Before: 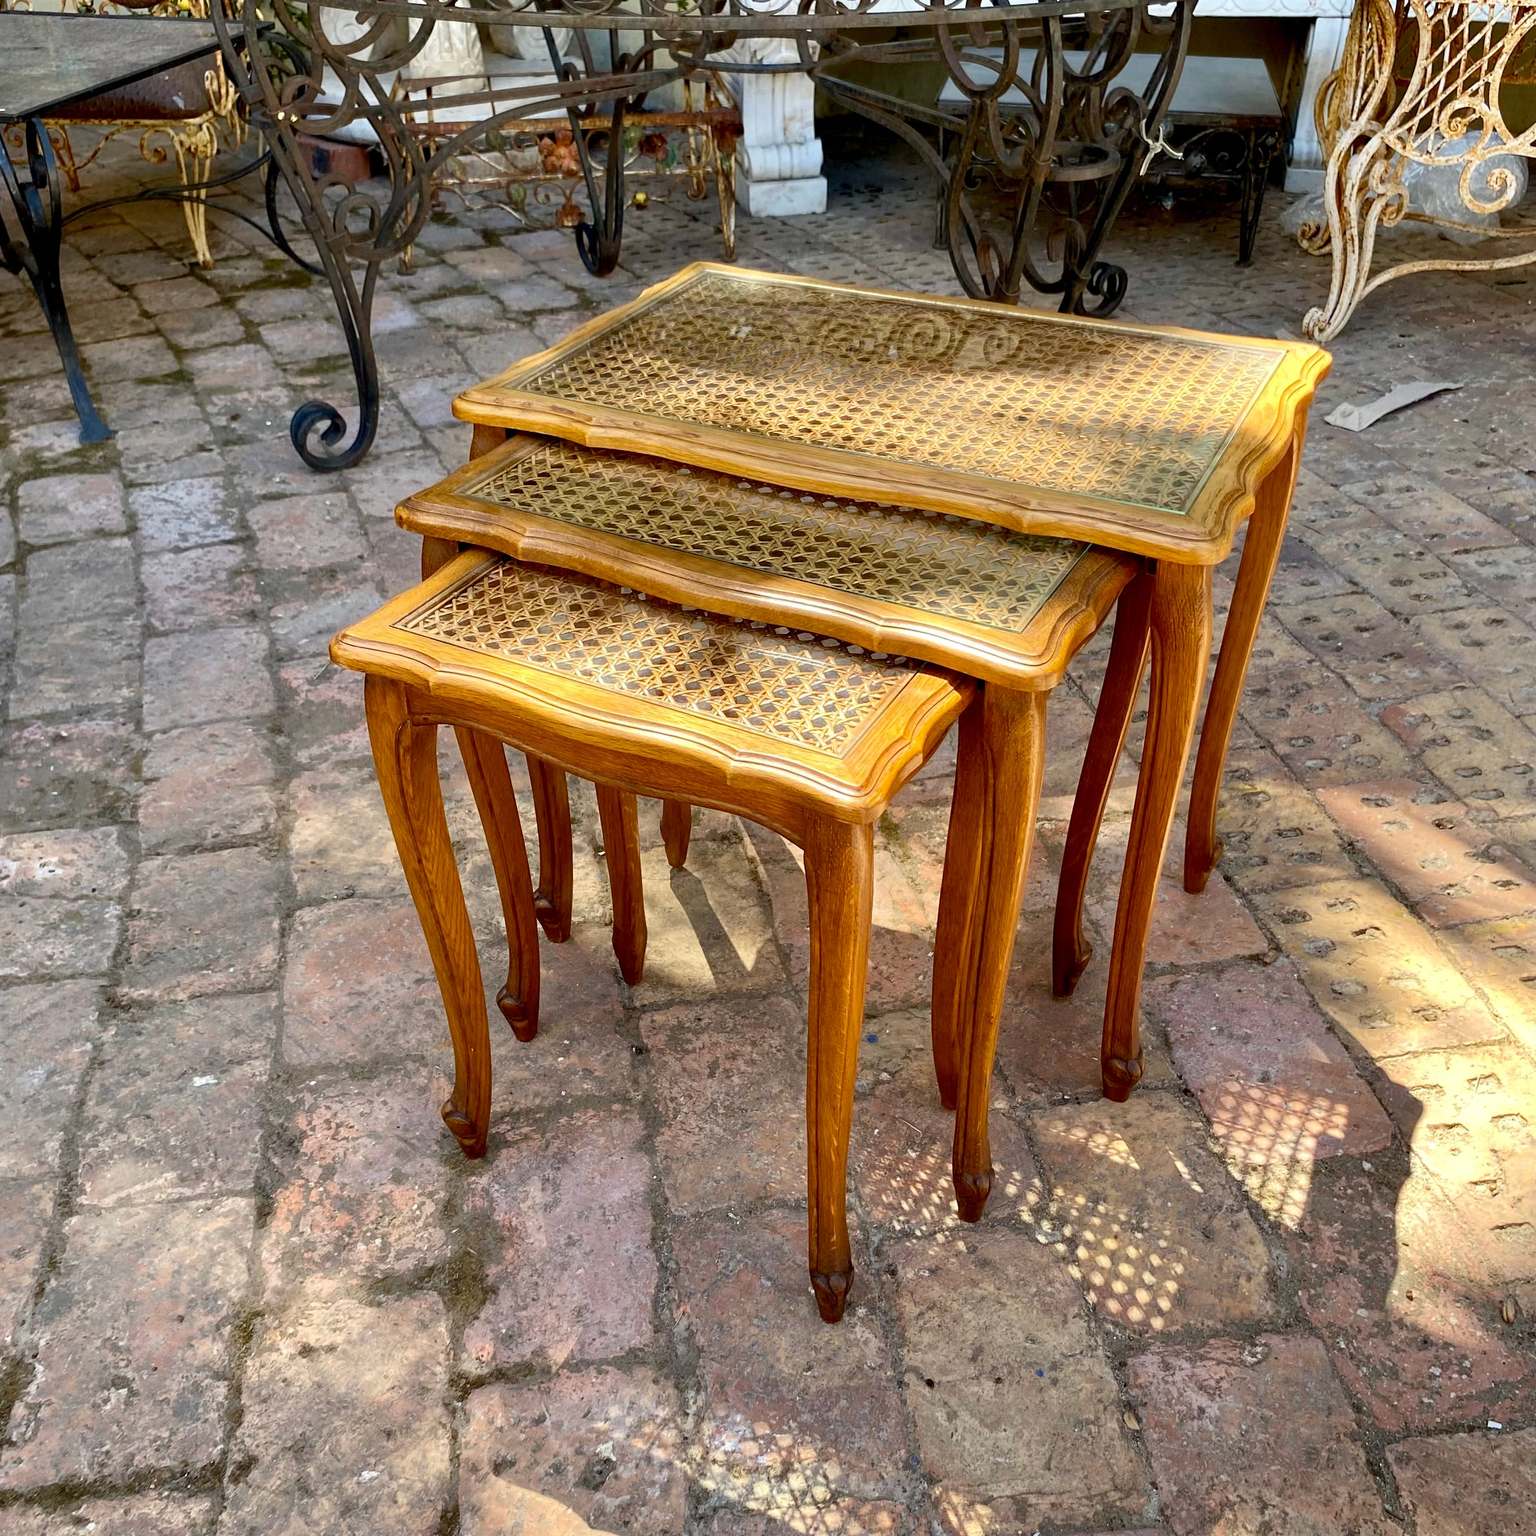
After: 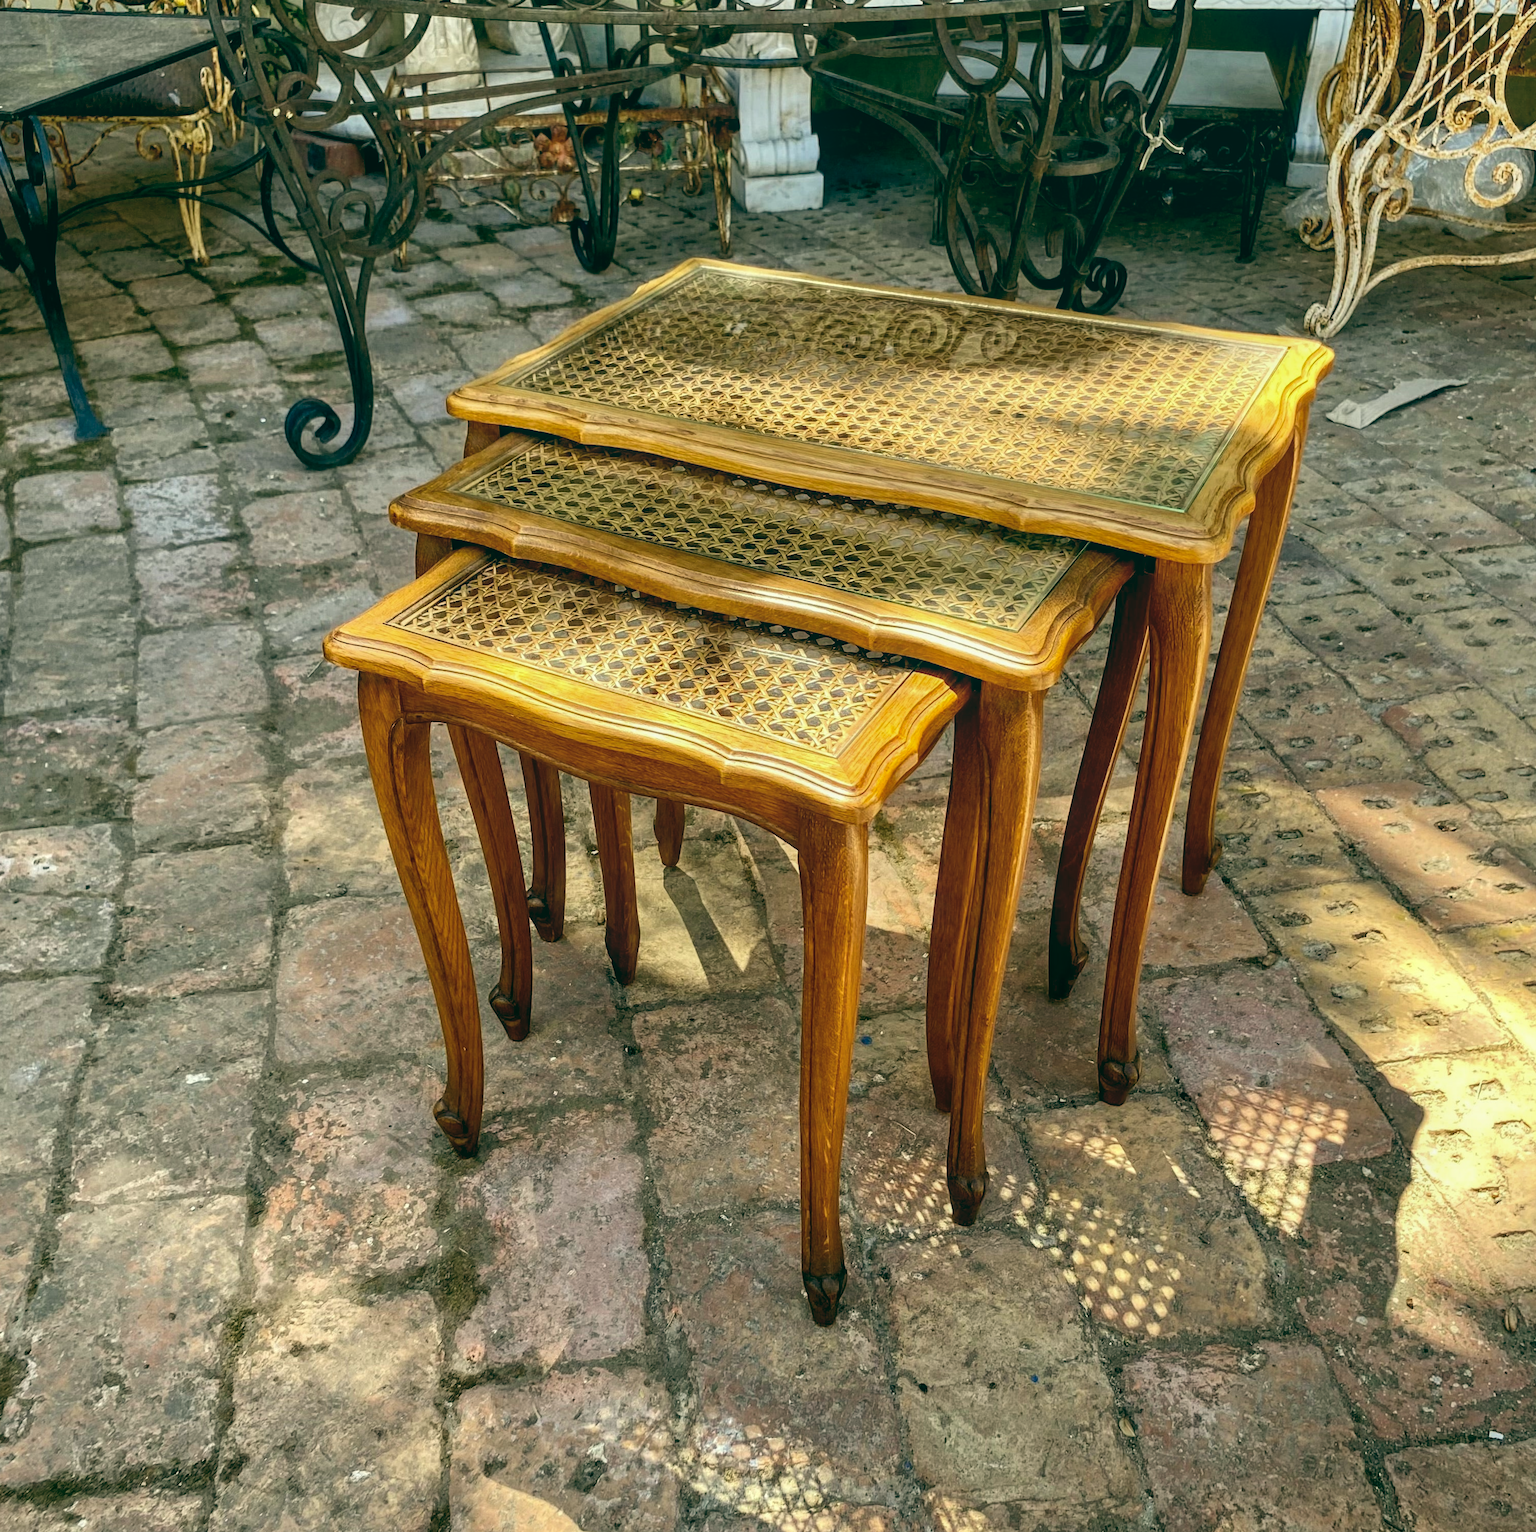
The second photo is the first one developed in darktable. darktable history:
local contrast: on, module defaults
rotate and perspective: rotation 0.192°, lens shift (horizontal) -0.015, crop left 0.005, crop right 0.996, crop top 0.006, crop bottom 0.99
color balance: lift [1.005, 0.99, 1.007, 1.01], gamma [1, 1.034, 1.032, 0.966], gain [0.873, 1.055, 1.067, 0.933]
